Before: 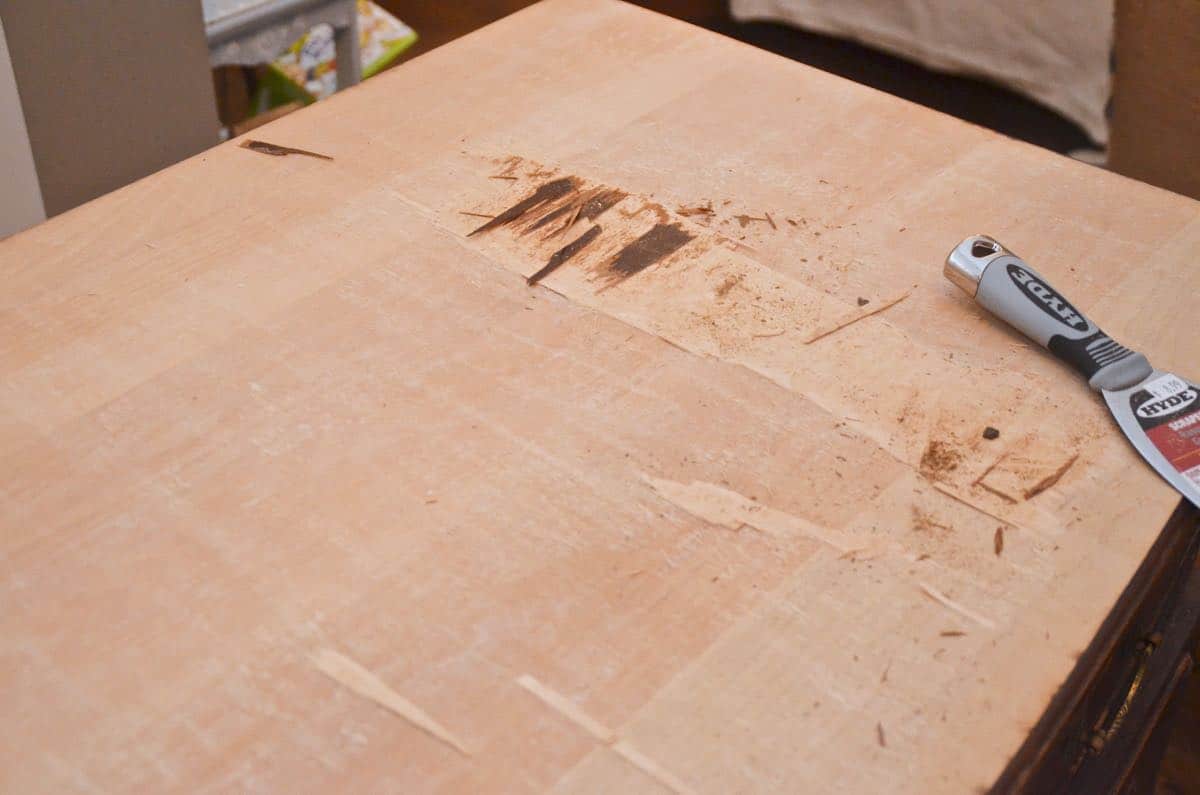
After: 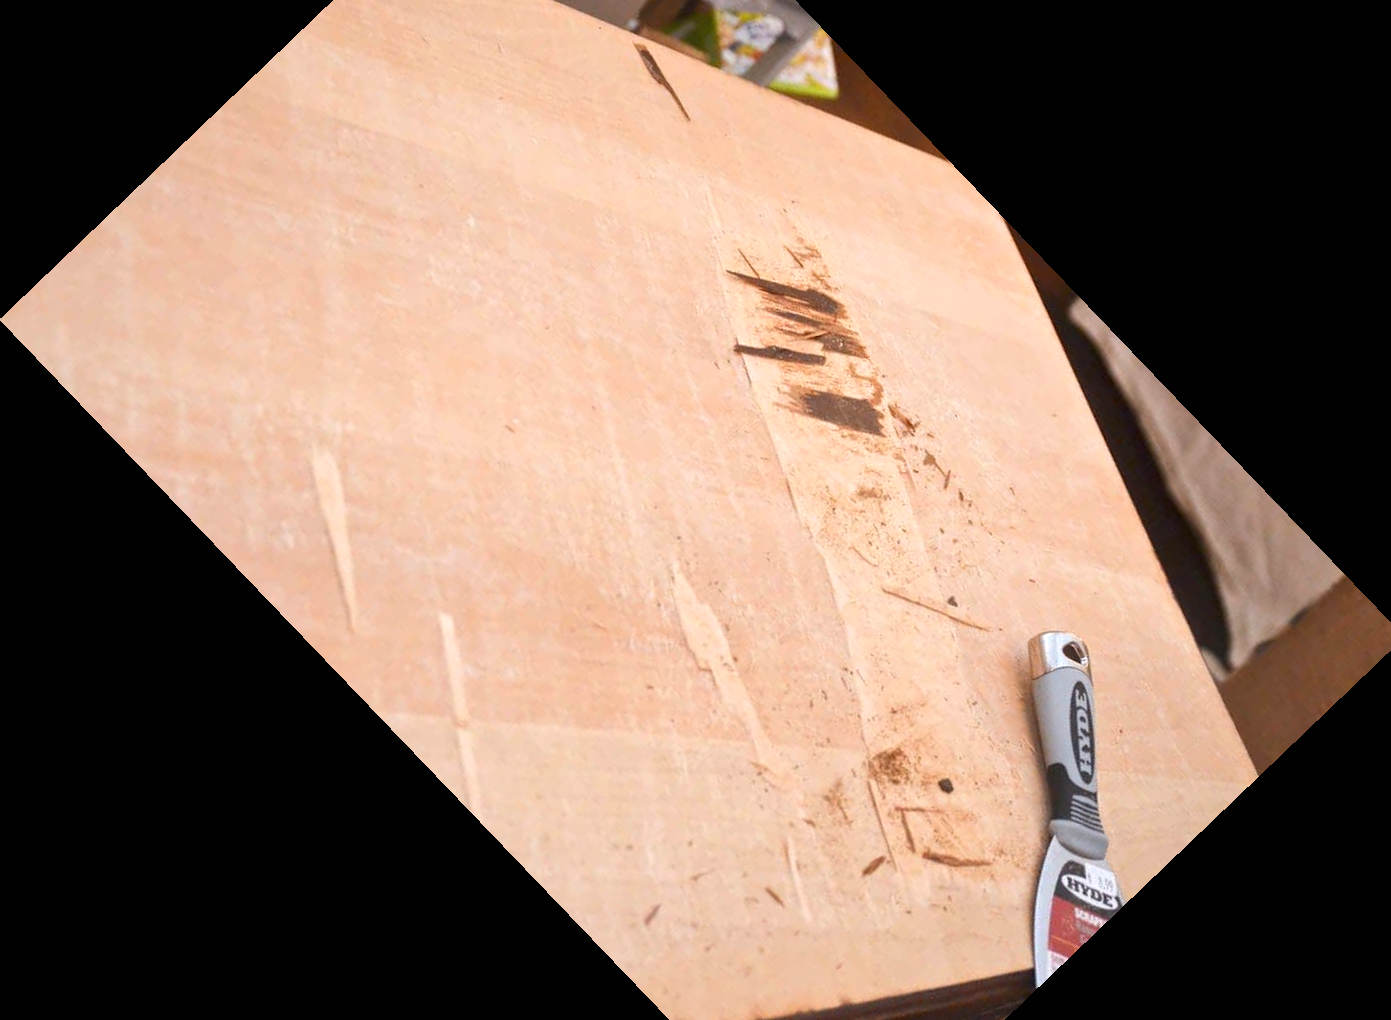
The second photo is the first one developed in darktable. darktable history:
exposure: black level correction 0, exposure 0.5 EV, compensate highlight preservation false
crop and rotate: angle -46.26°, top 16.234%, right 0.912%, bottom 11.704%
